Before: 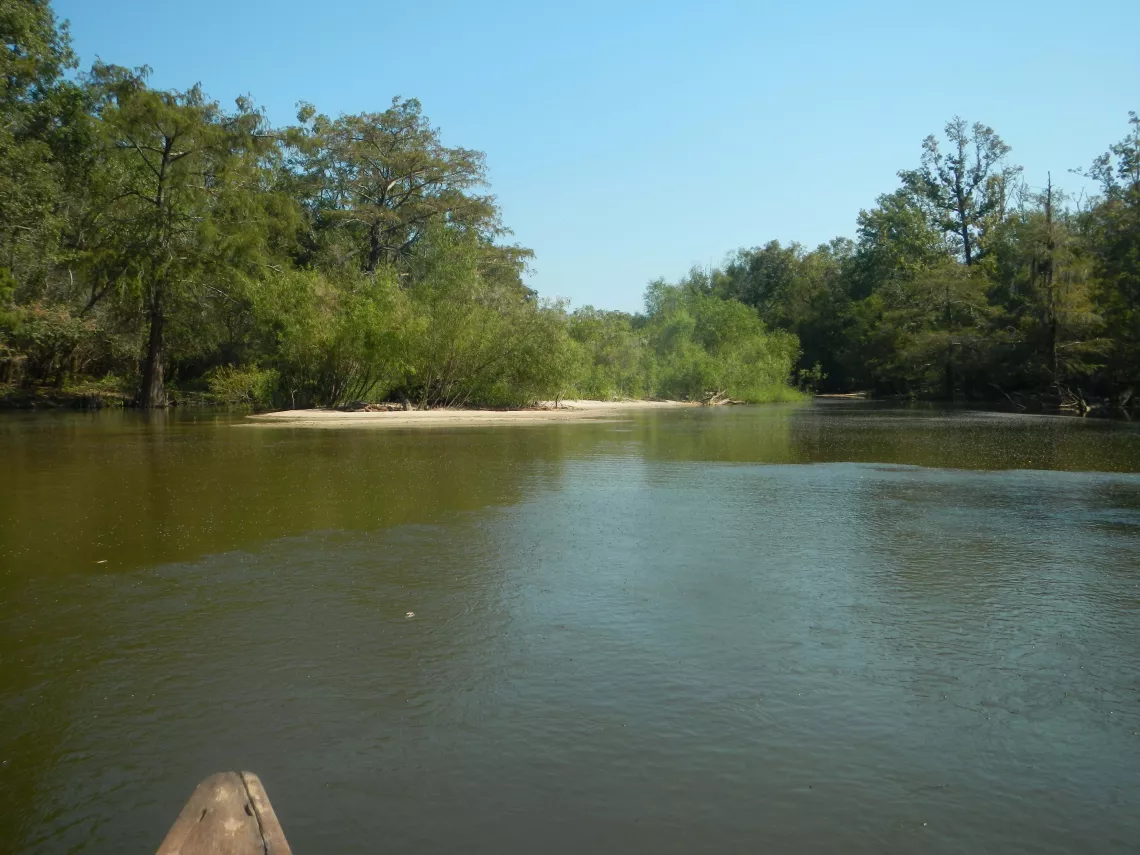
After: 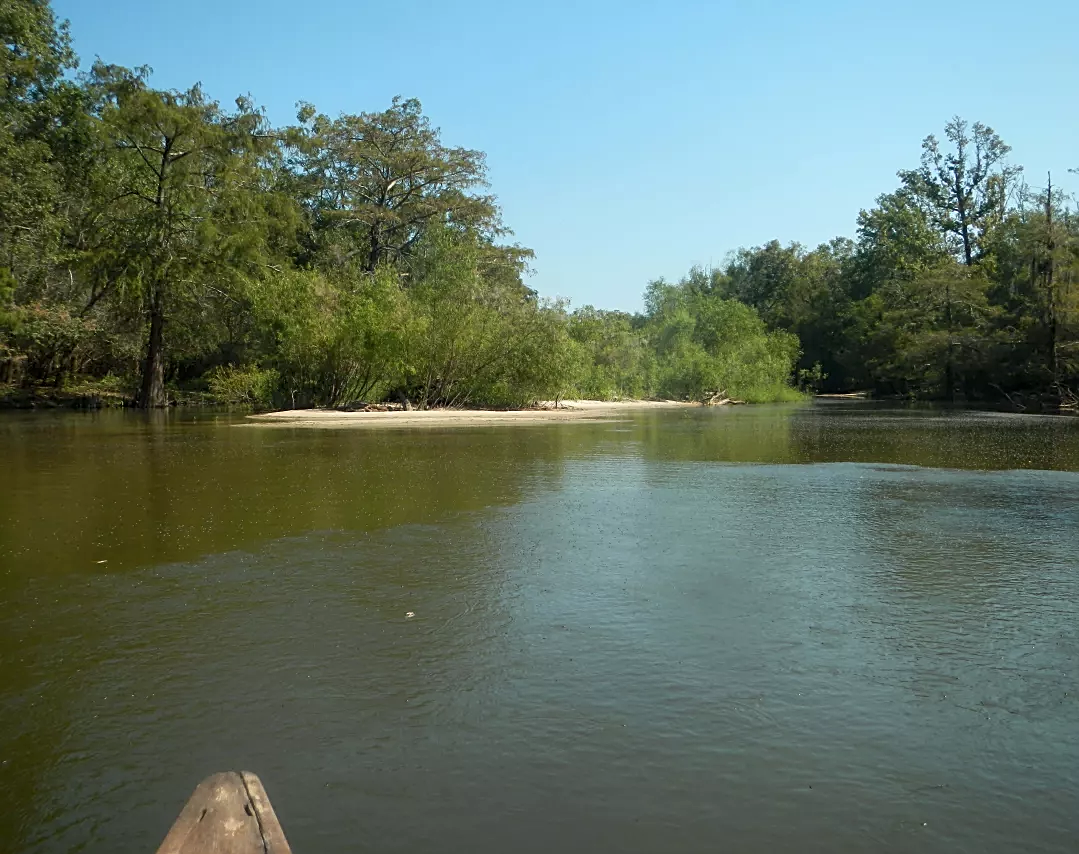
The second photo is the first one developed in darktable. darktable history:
local contrast: highlights 105%, shadows 97%, detail 119%, midtone range 0.2
crop and rotate: left 0%, right 5.347%
sharpen: on, module defaults
